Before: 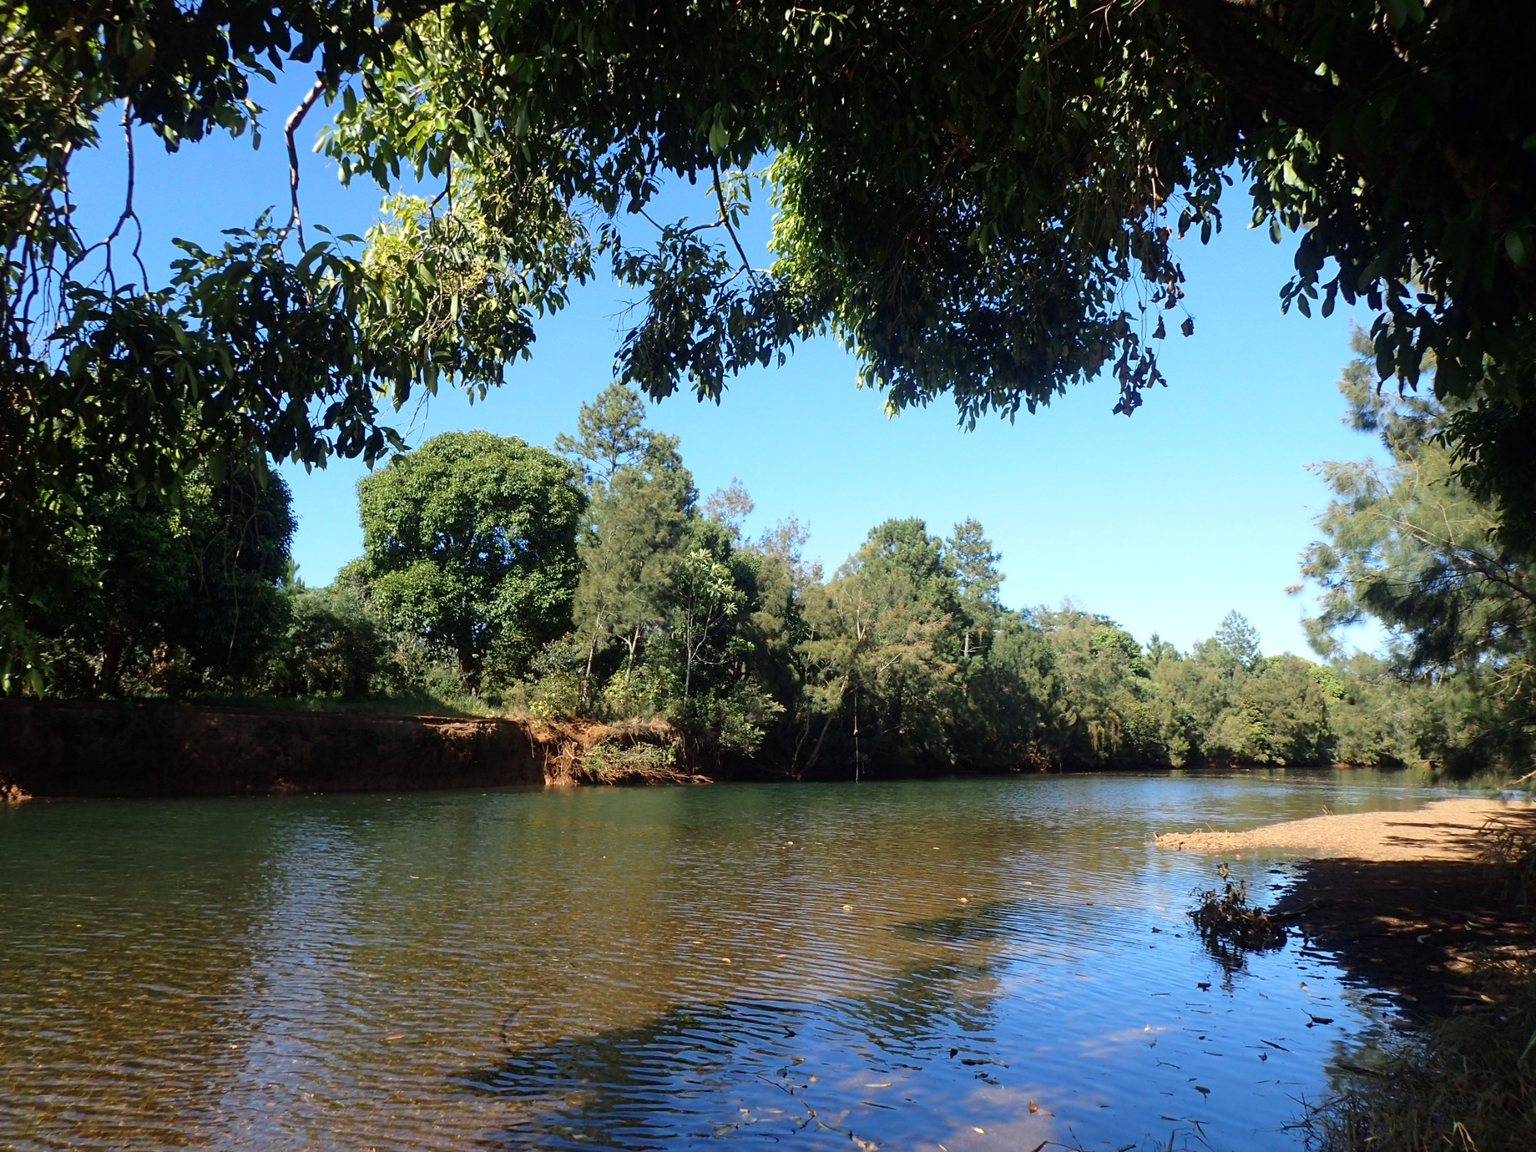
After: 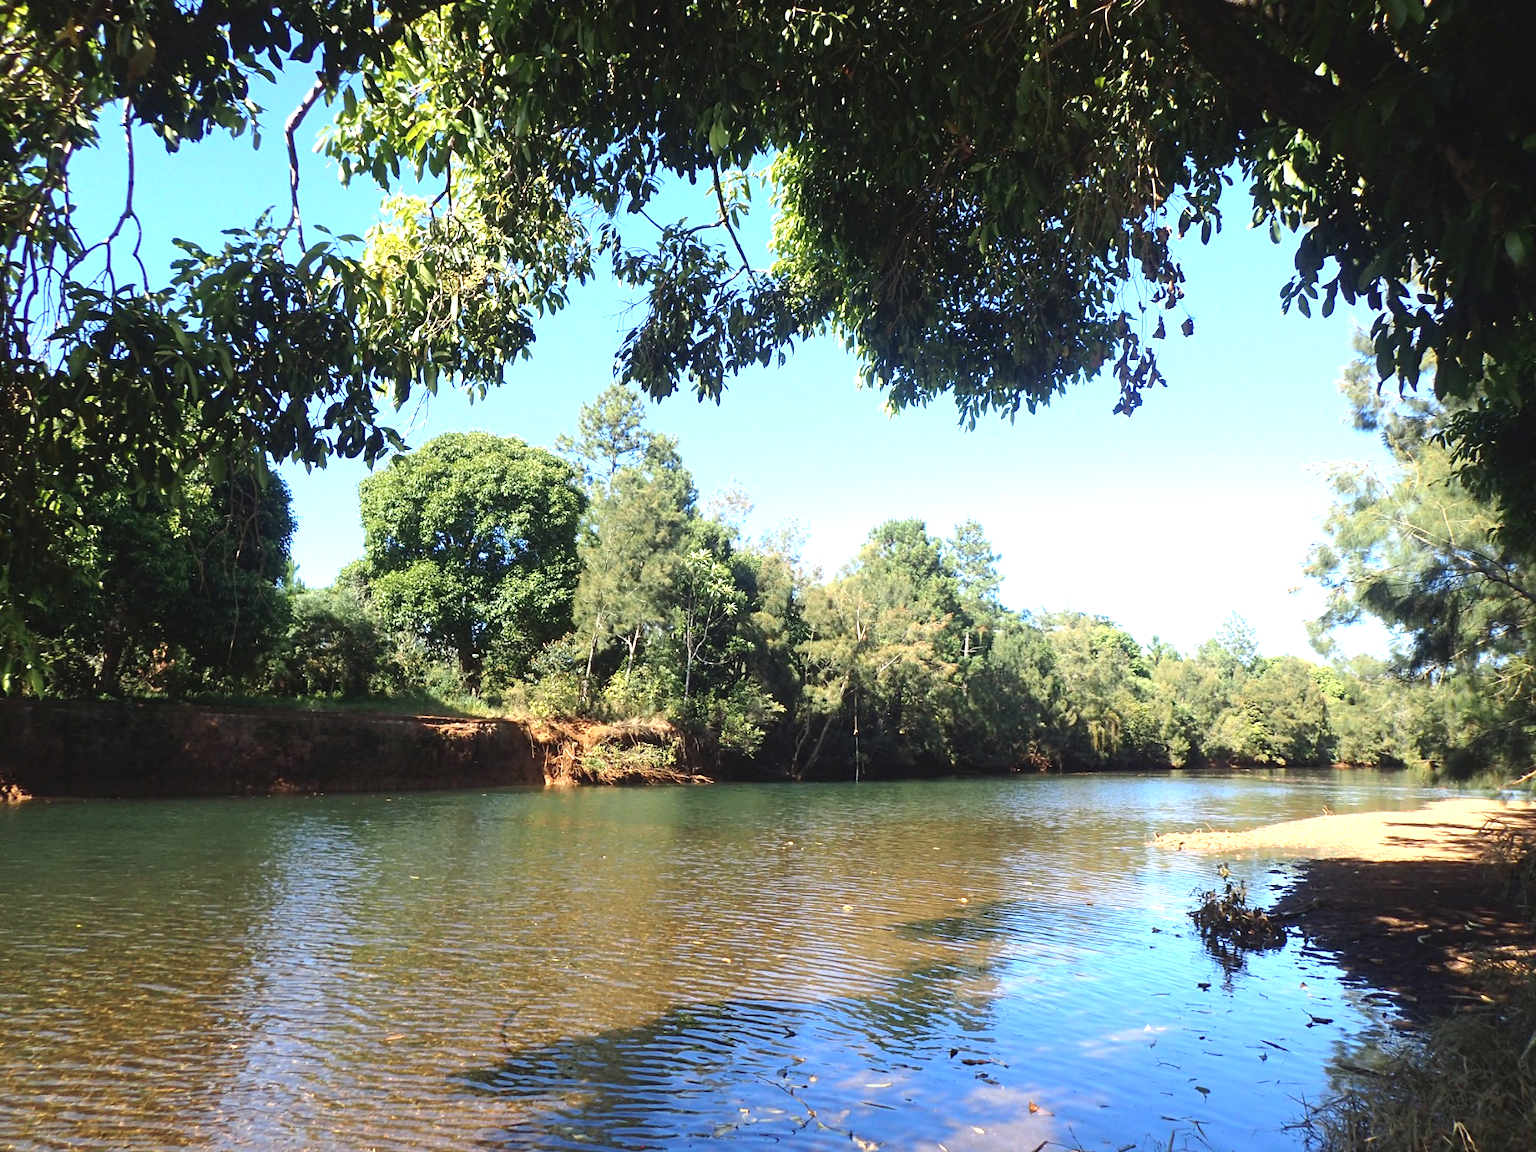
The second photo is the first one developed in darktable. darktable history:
exposure: exposure 1.162 EV, compensate highlight preservation false
contrast brightness saturation: contrast -0.092, saturation -0.081
